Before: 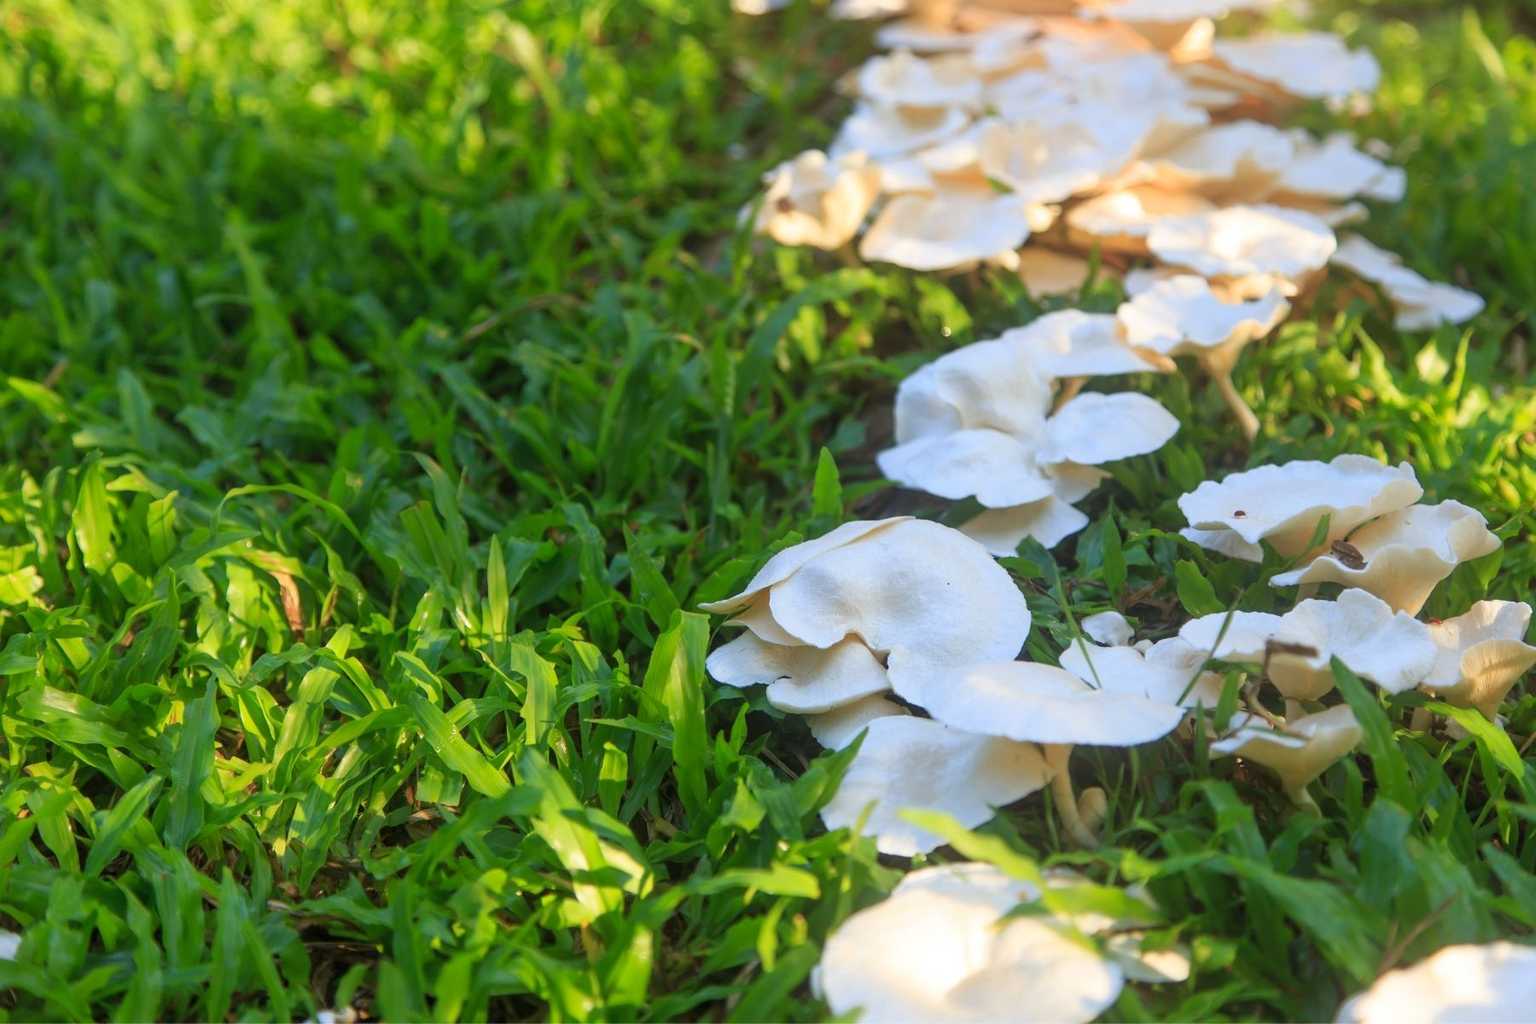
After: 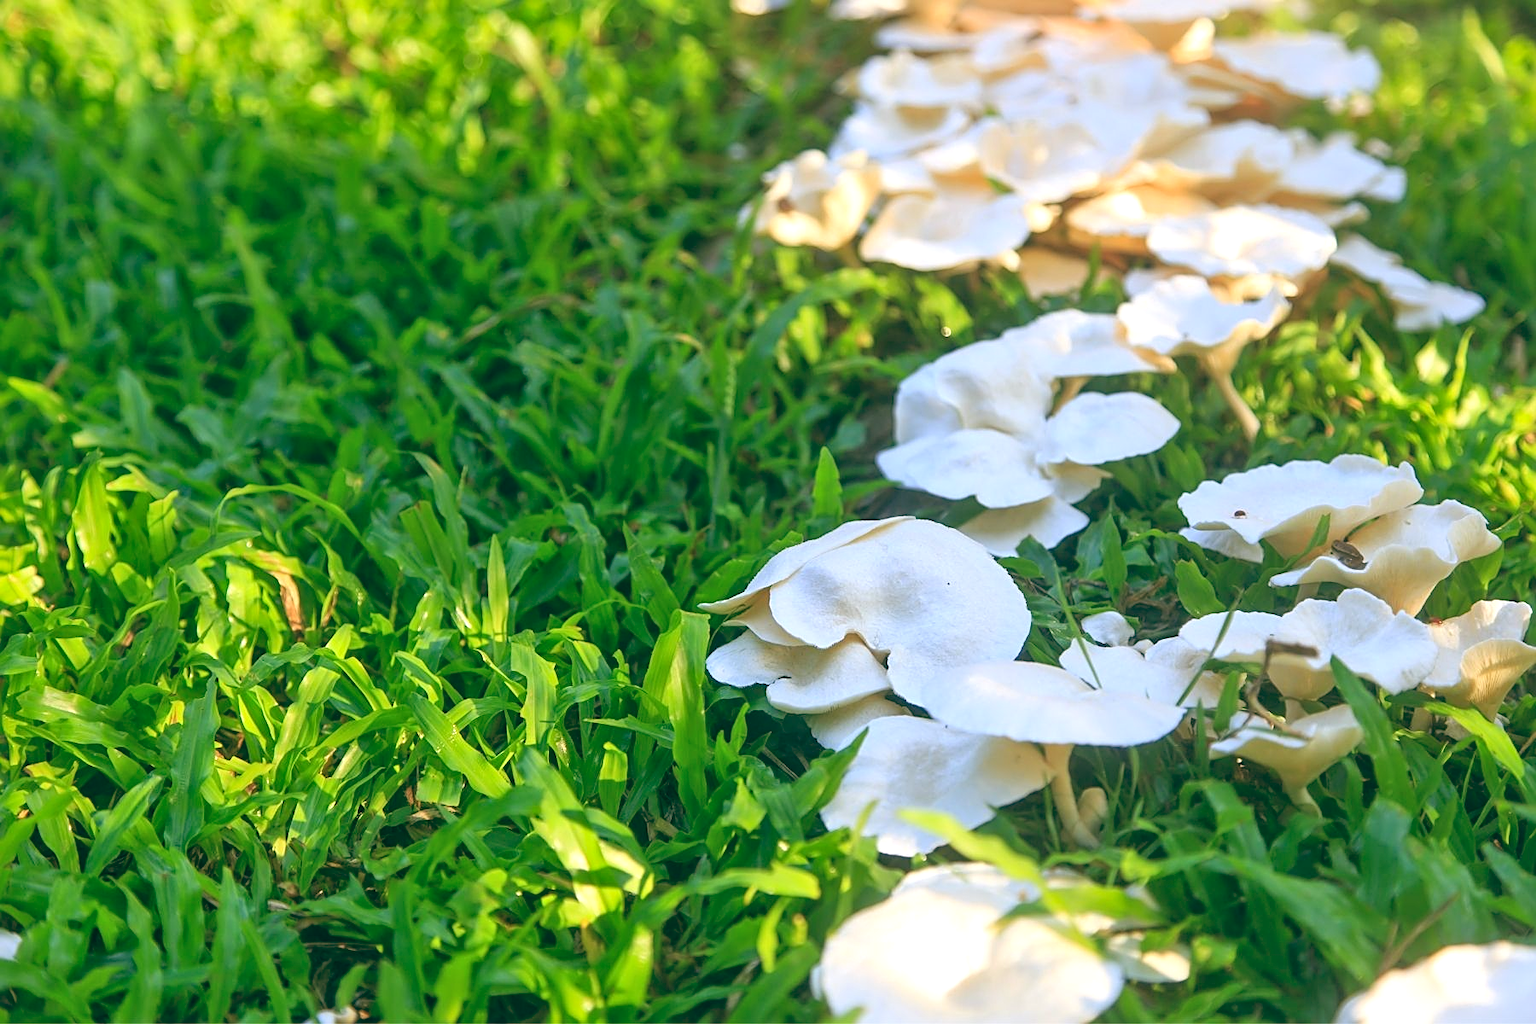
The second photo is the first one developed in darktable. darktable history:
sharpen: on, module defaults
local contrast: mode bilateral grid, contrast 30, coarseness 25, midtone range 0.2
color balance rgb: perceptual saturation grading › global saturation -0.31%, global vibrance -8%, contrast -13%, saturation formula JzAzBz (2021)
white balance: red 1.004, blue 1.096
exposure: black level correction 0, exposure 0.7 EV, compensate exposure bias true, compensate highlight preservation false
color balance: lift [1.005, 0.99, 1.007, 1.01], gamma [1, 1.034, 1.032, 0.966], gain [0.873, 1.055, 1.067, 0.933]
